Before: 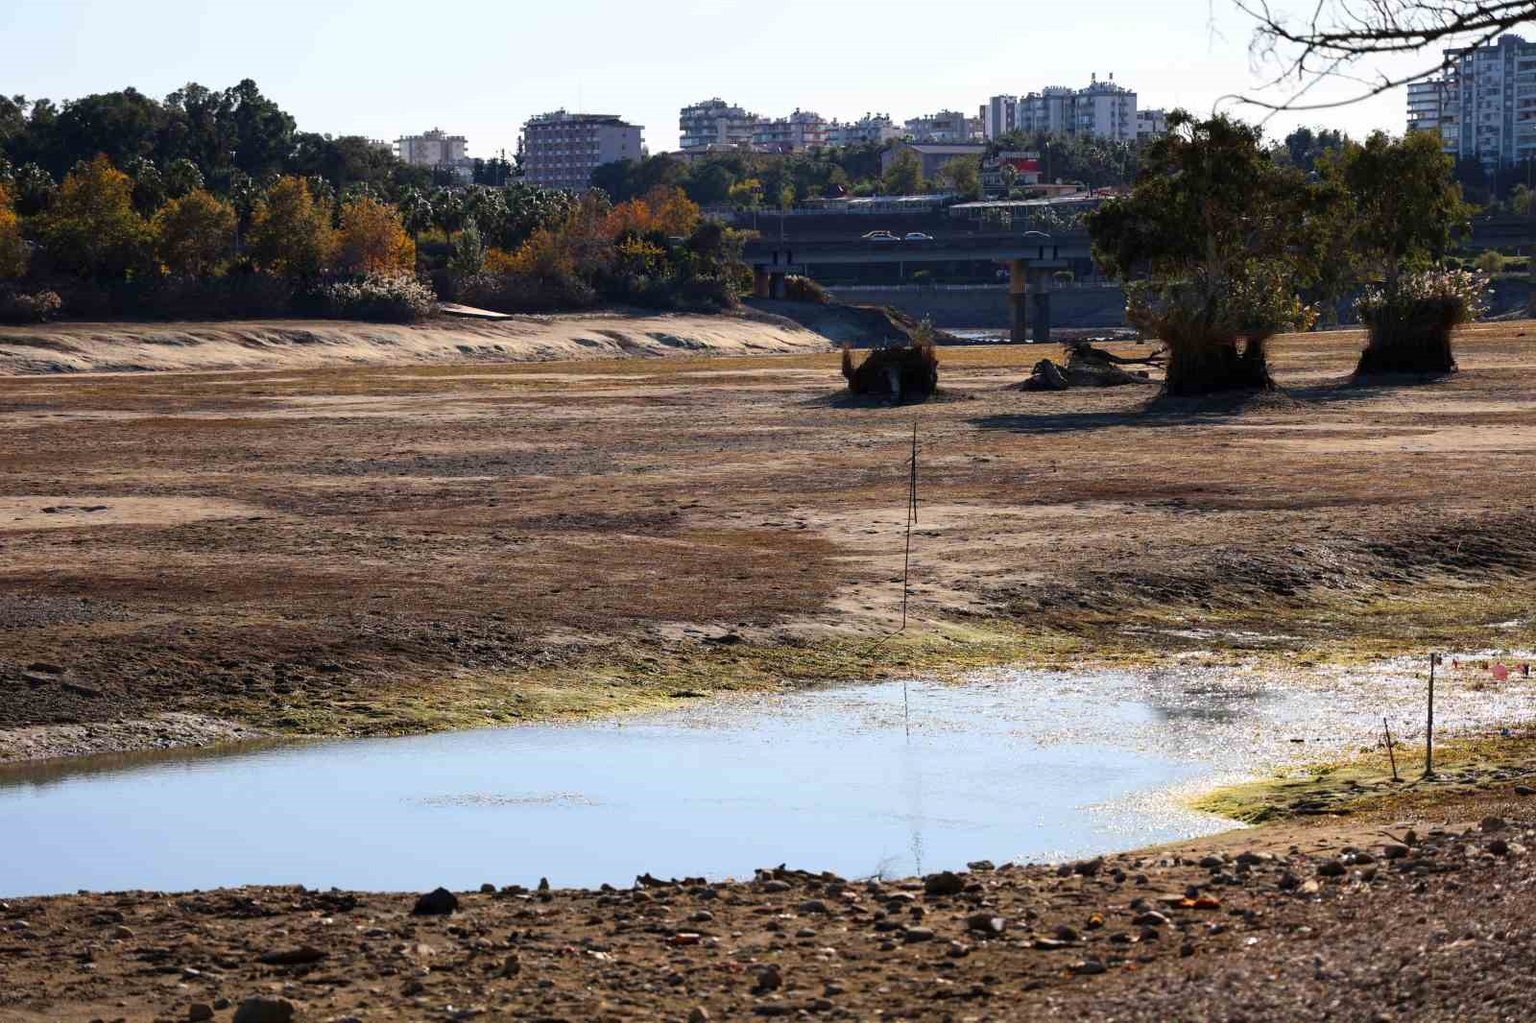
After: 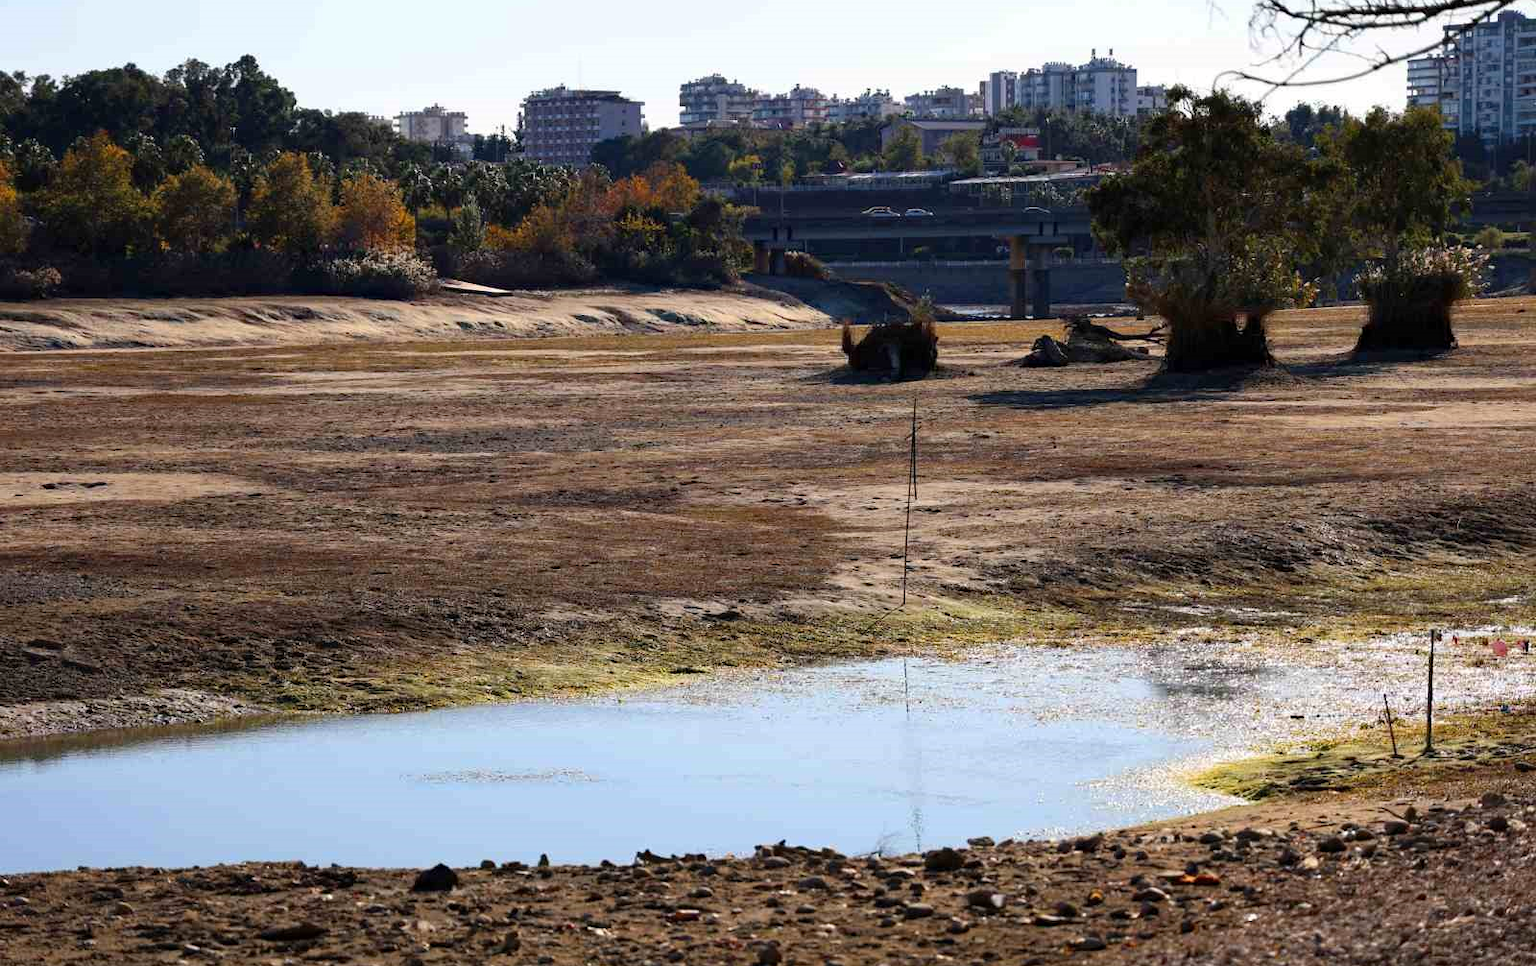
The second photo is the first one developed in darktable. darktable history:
crop and rotate: top 2.479%, bottom 3.018%
haze removal: compatibility mode true, adaptive false
